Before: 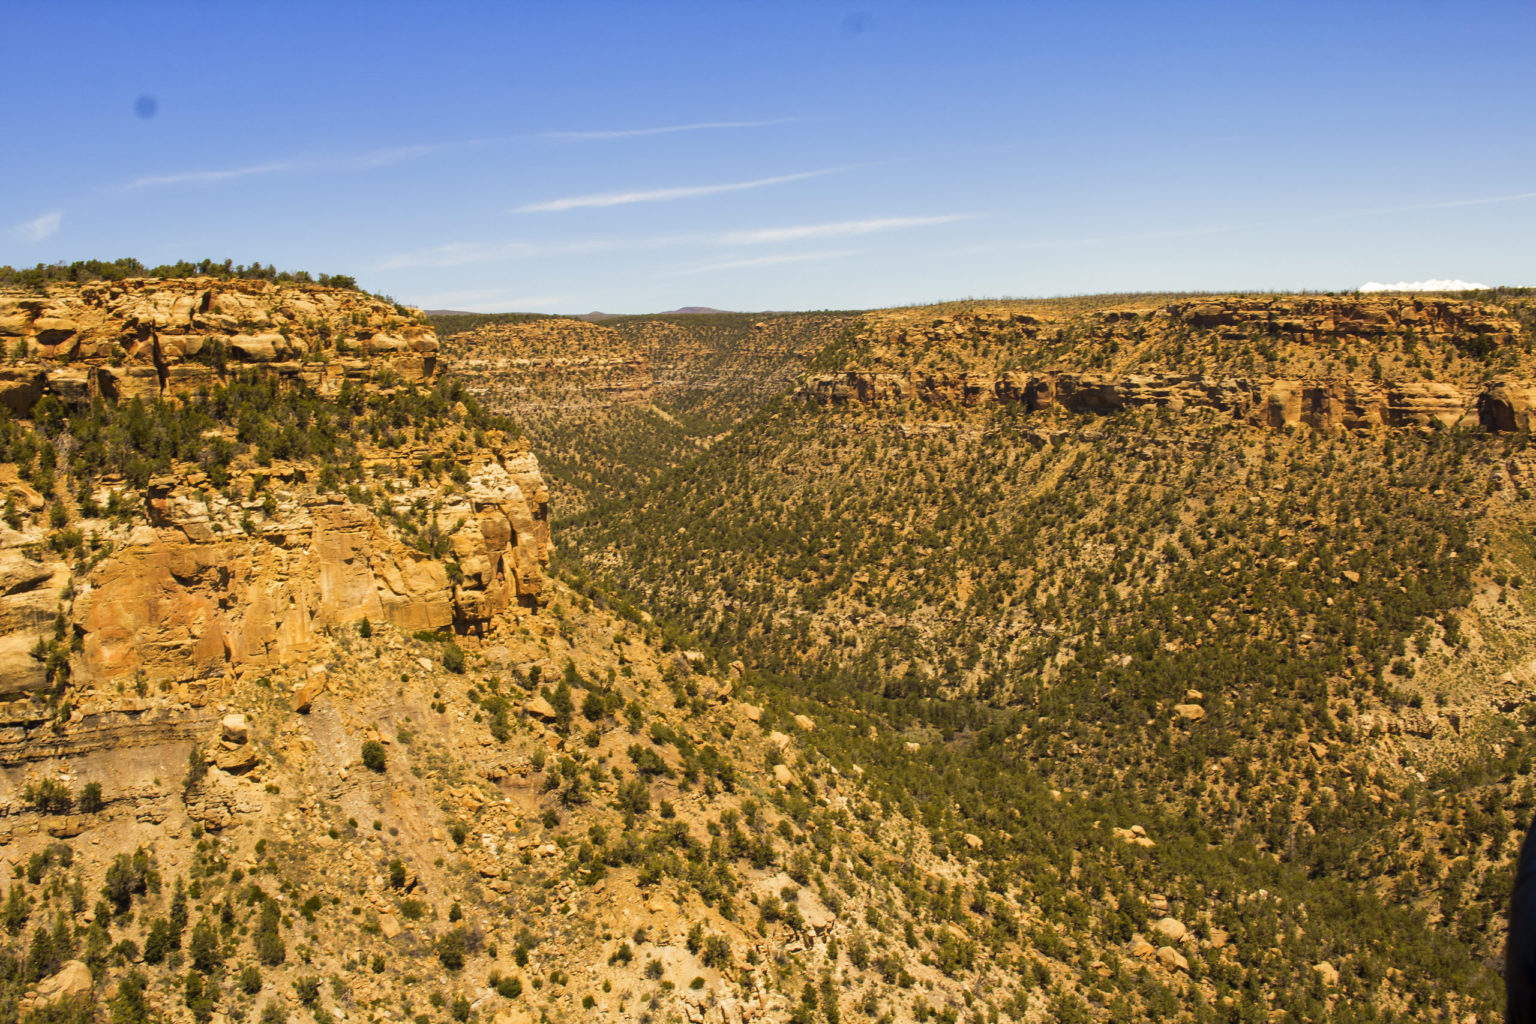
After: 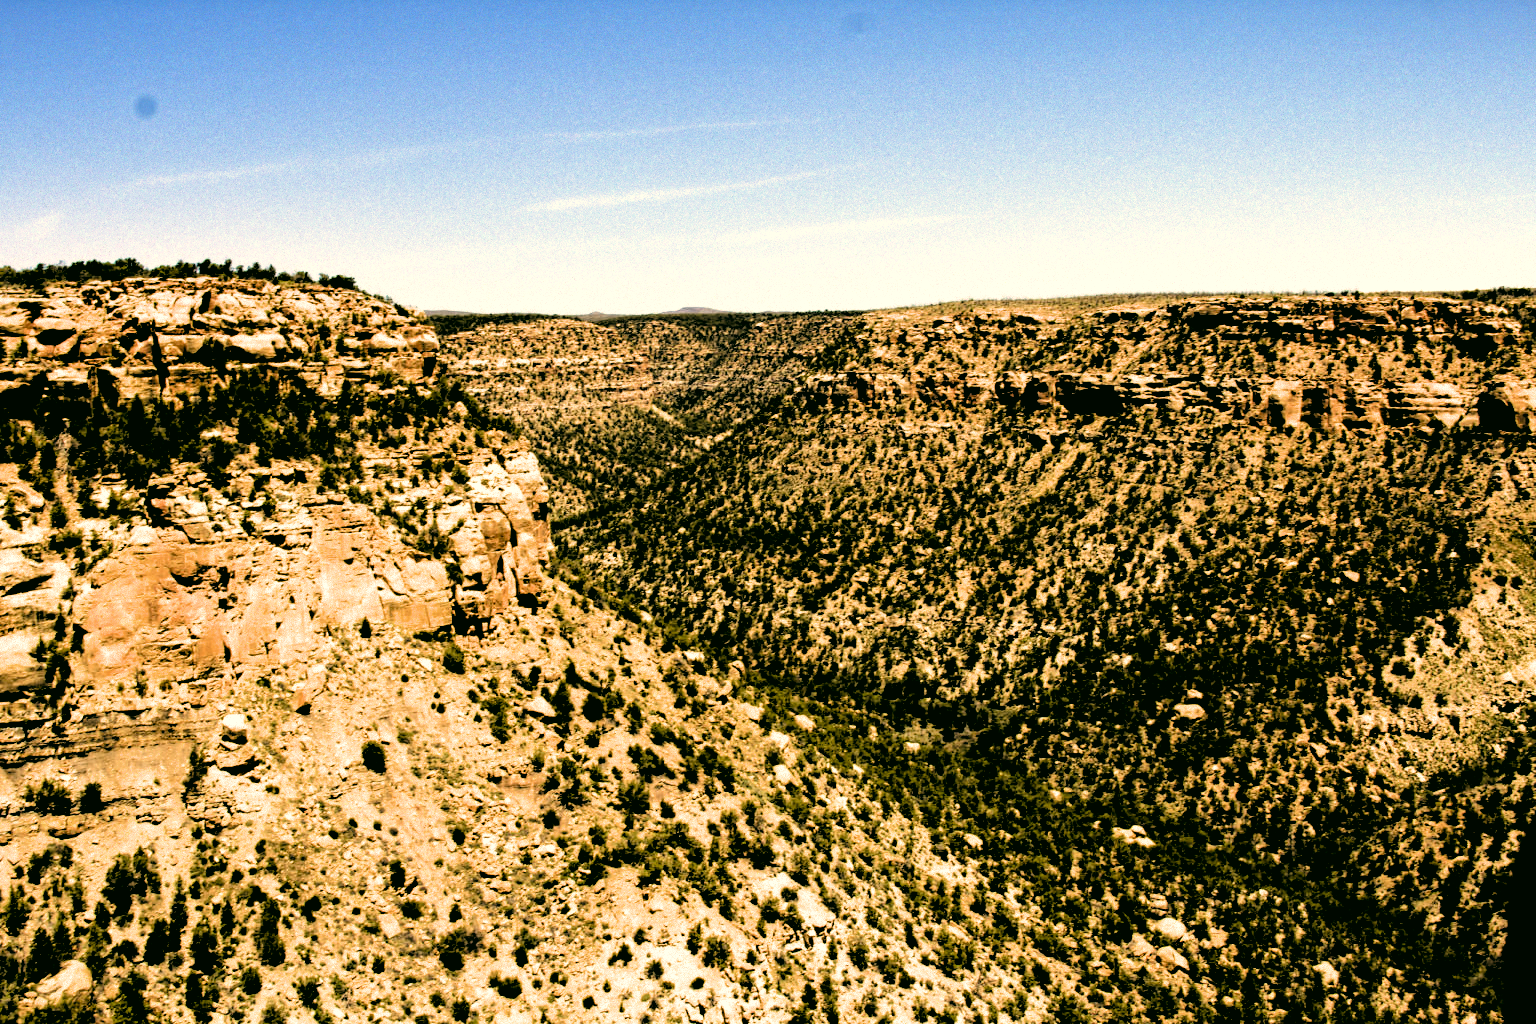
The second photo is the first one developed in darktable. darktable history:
color correction: highlights a* -0.482, highlights b* 9.48, shadows a* -9.48, shadows b* 0.803
filmic rgb: black relative exposure -1 EV, white relative exposure 2.05 EV, hardness 1.52, contrast 2.25, enable highlight reconstruction true
